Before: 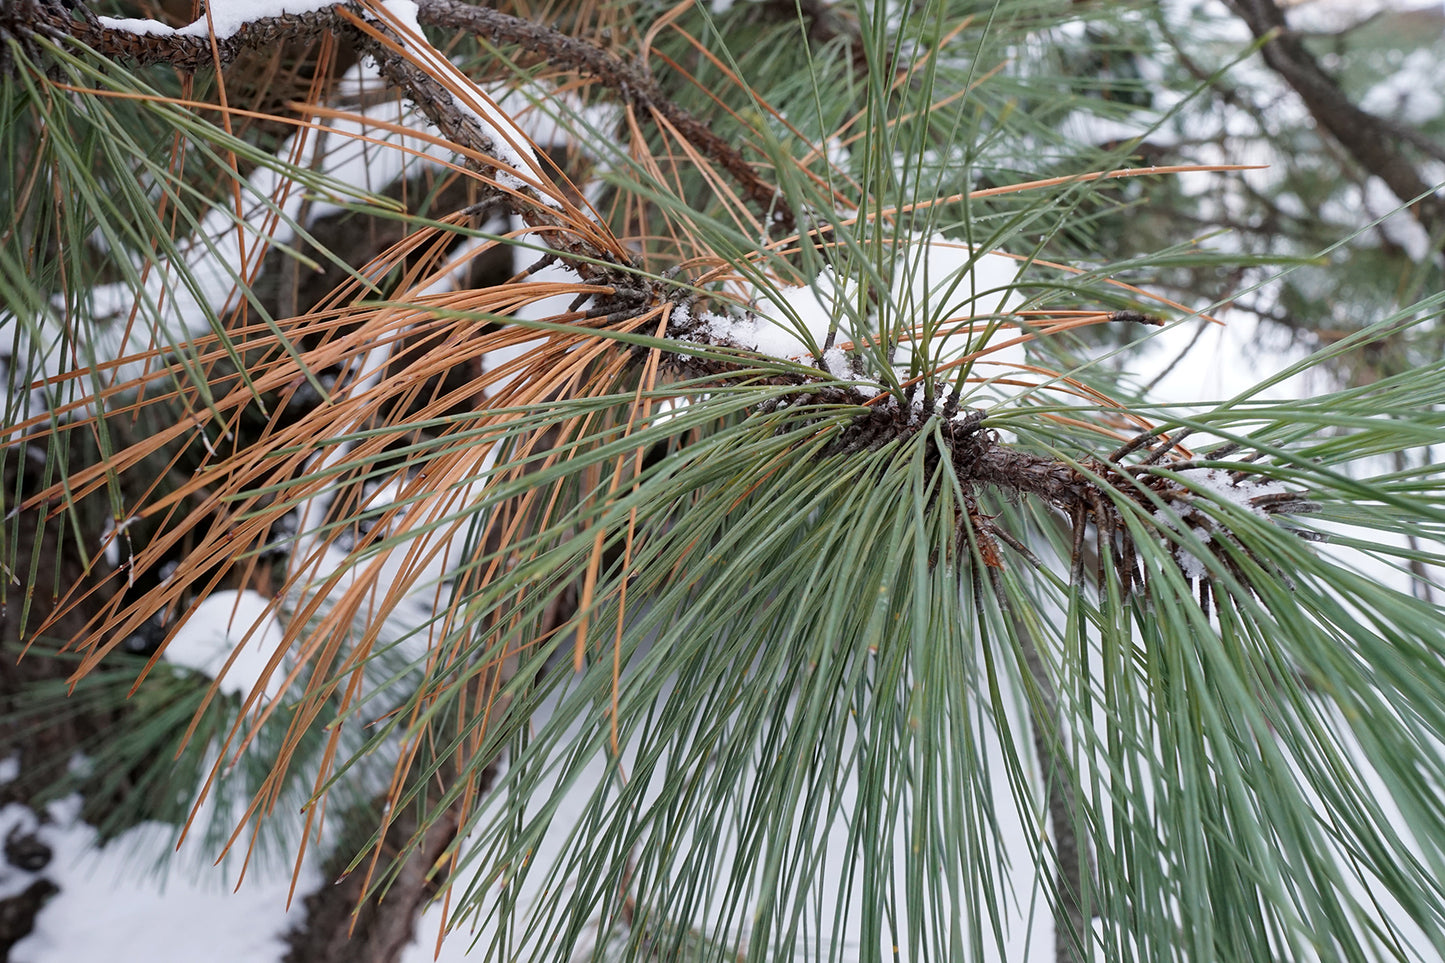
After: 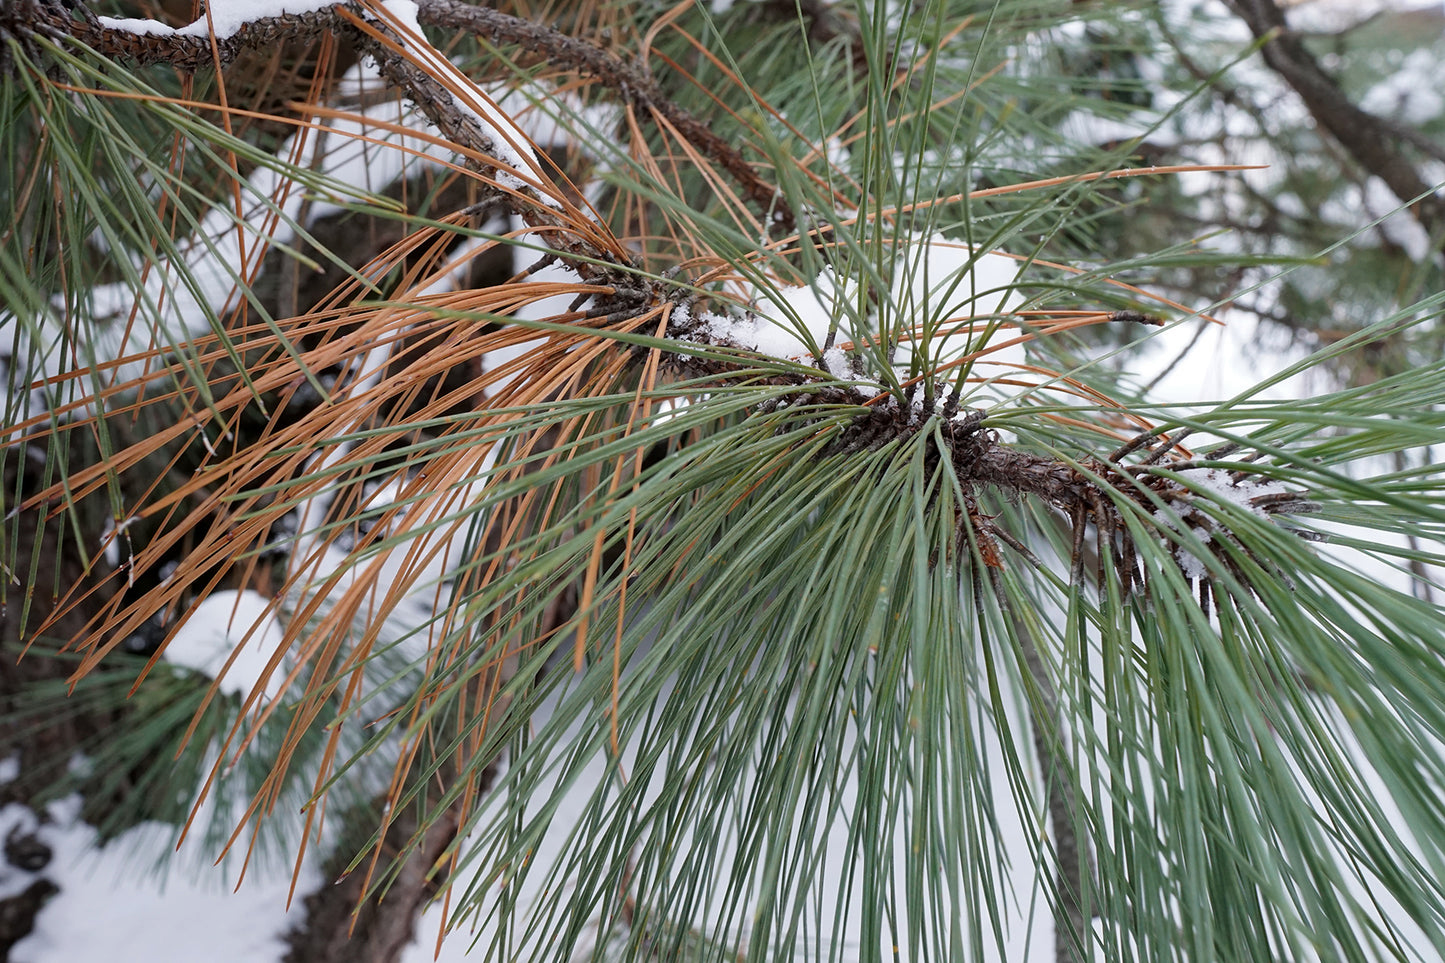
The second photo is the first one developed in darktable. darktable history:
color zones: curves: ch0 [(0, 0.444) (0.143, 0.442) (0.286, 0.441) (0.429, 0.441) (0.571, 0.441) (0.714, 0.441) (0.857, 0.442) (1, 0.444)]
